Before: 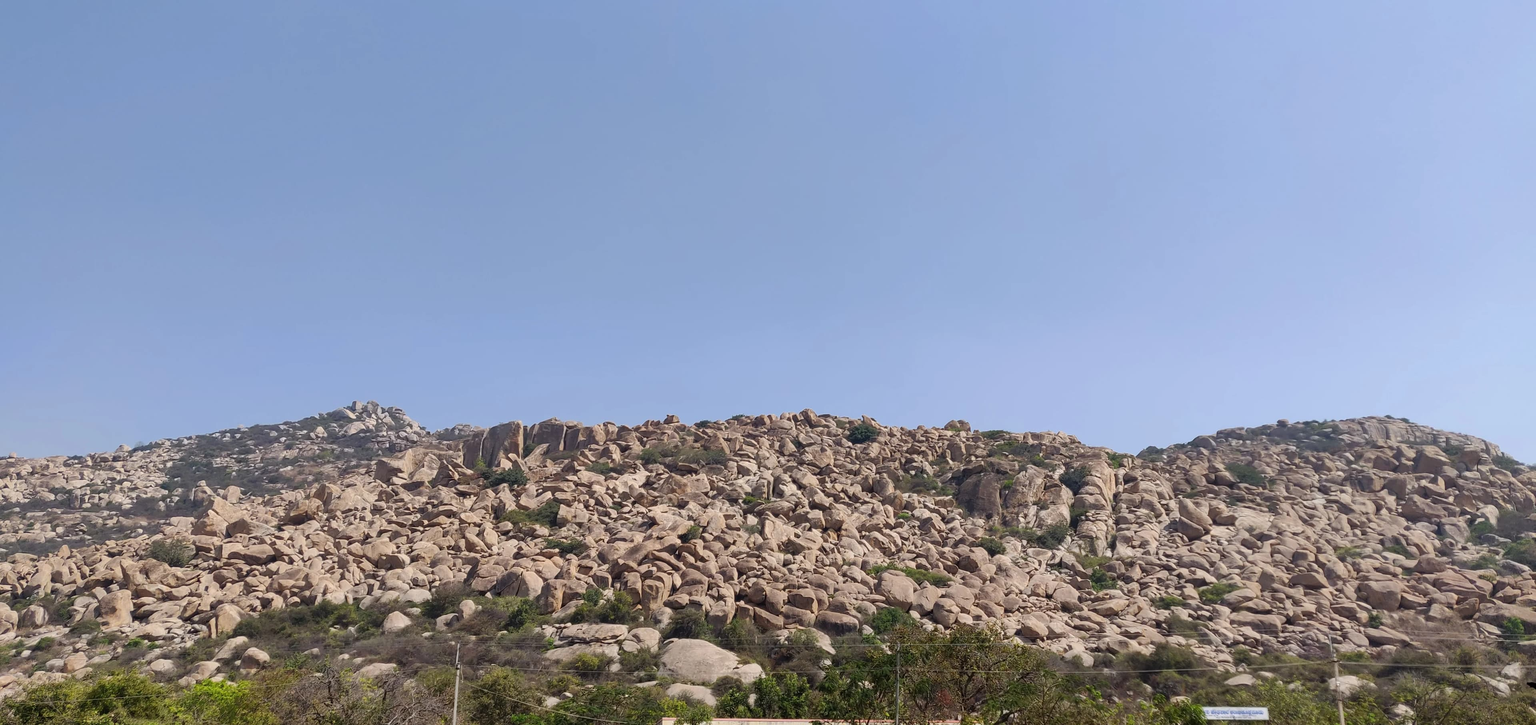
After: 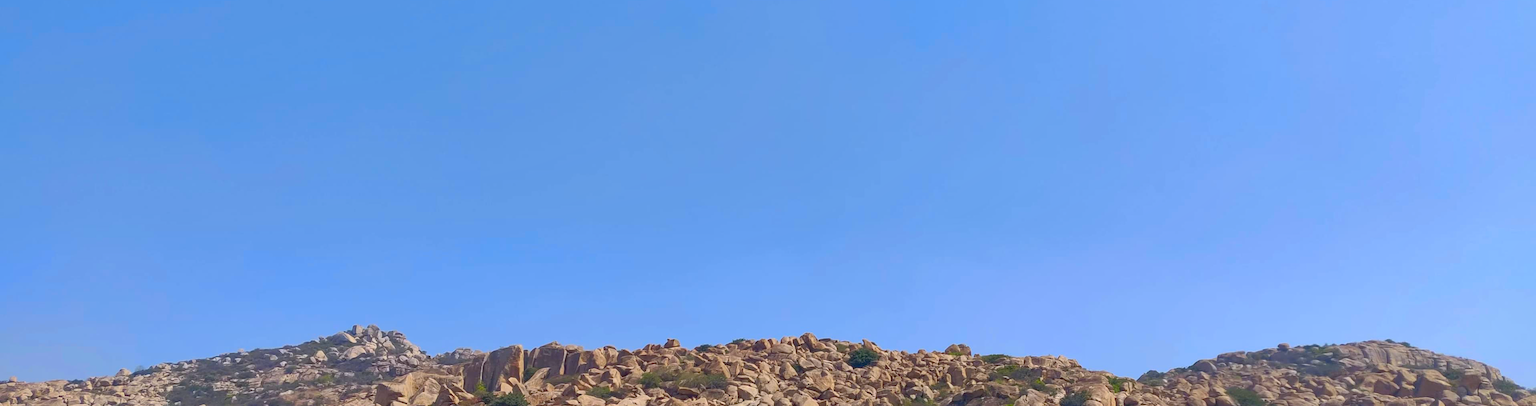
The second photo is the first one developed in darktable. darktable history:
crop and rotate: top 10.605%, bottom 33.274%
color contrast: green-magenta contrast 1.55, blue-yellow contrast 1.83
color zones: curves: ch0 [(0, 0.5) (0.143, 0.52) (0.286, 0.5) (0.429, 0.5) (0.571, 0.5) (0.714, 0.5) (0.857, 0.5) (1, 0.5)]; ch1 [(0, 0.489) (0.155, 0.45) (0.286, 0.466) (0.429, 0.5) (0.571, 0.5) (0.714, 0.5) (0.857, 0.5) (1, 0.489)]
shadows and highlights: on, module defaults
